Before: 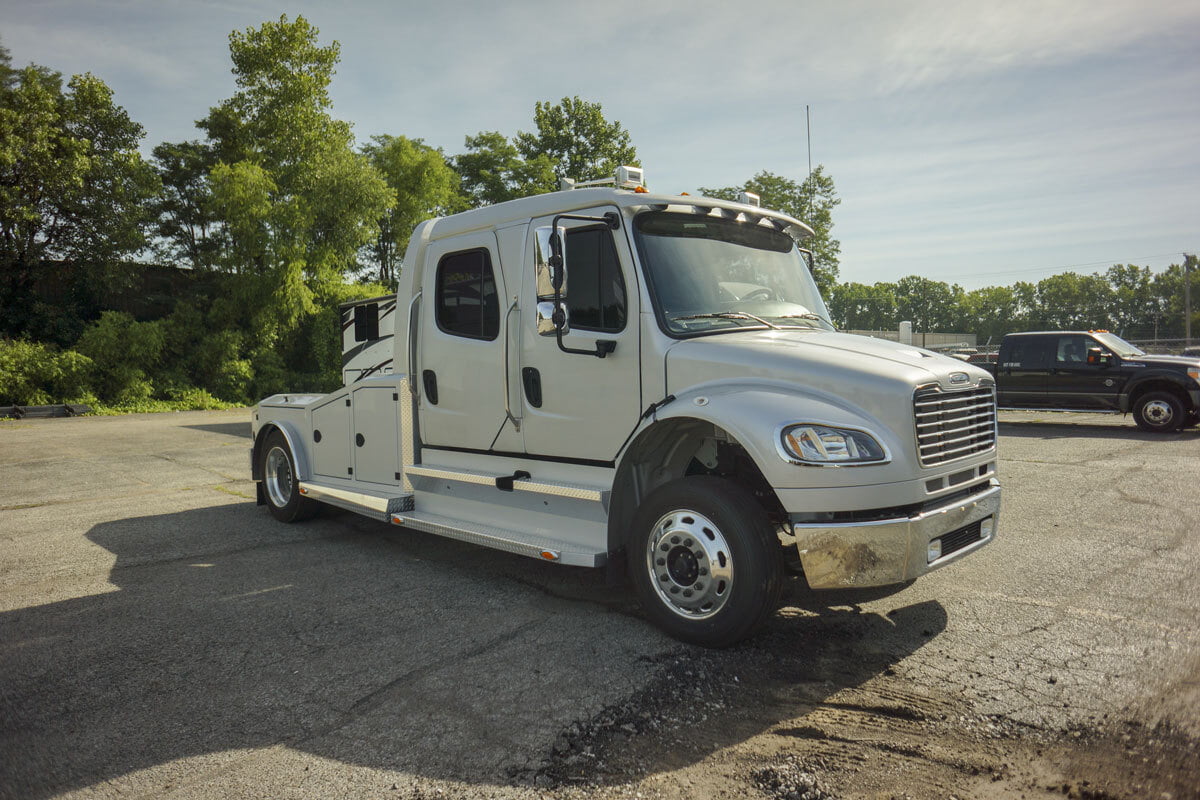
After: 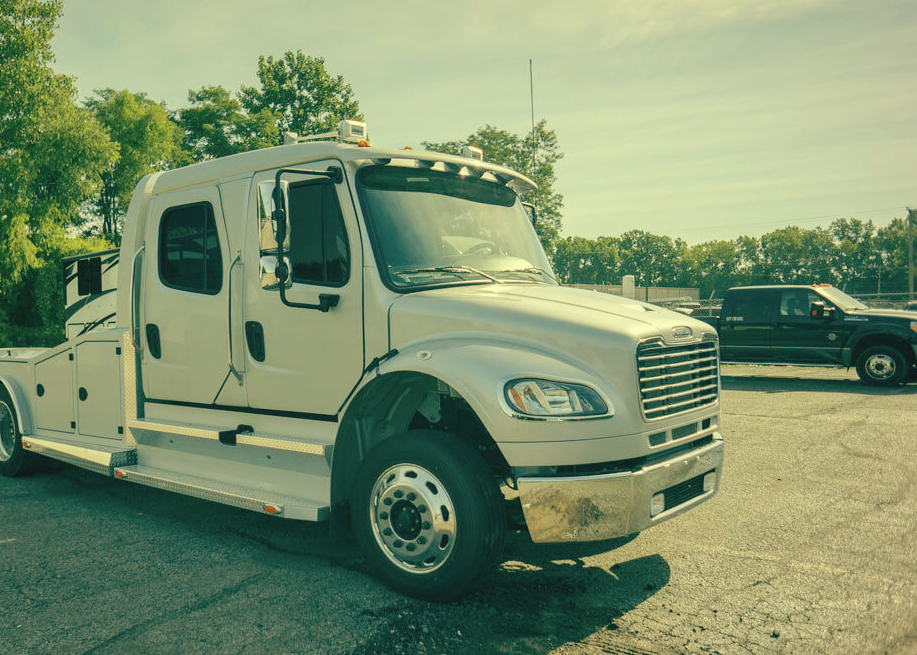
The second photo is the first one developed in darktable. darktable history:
crop: left 23.095%, top 5.827%, bottom 11.854%
color balance: mode lift, gamma, gain (sRGB), lift [1, 0.69, 1, 1], gamma [1, 1.482, 1, 1], gain [1, 1, 1, 0.802]
color correction: highlights a* -2.68, highlights b* 2.57
contrast brightness saturation: brightness 0.15
